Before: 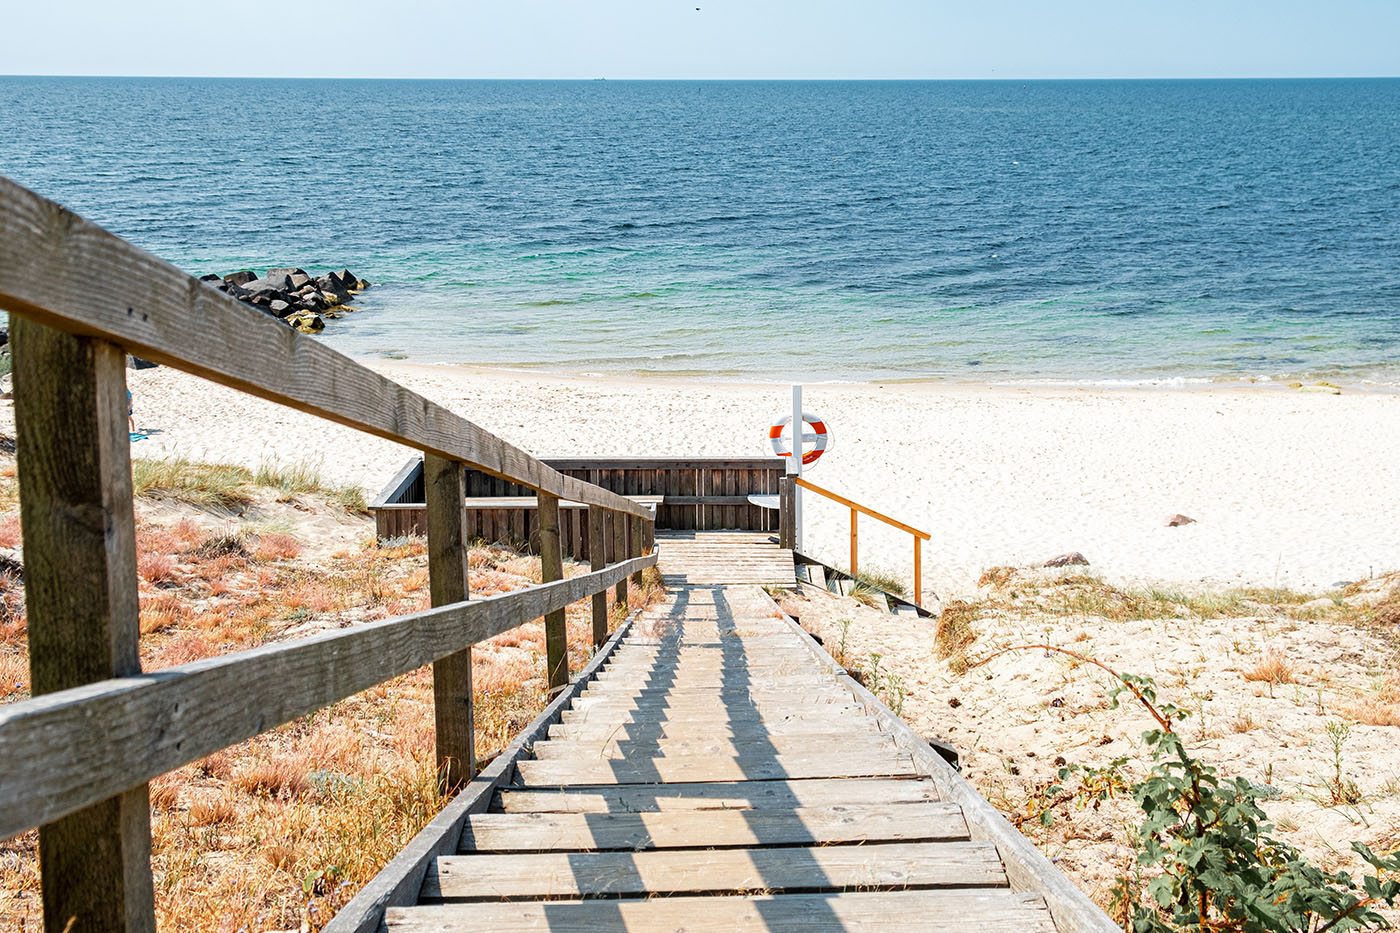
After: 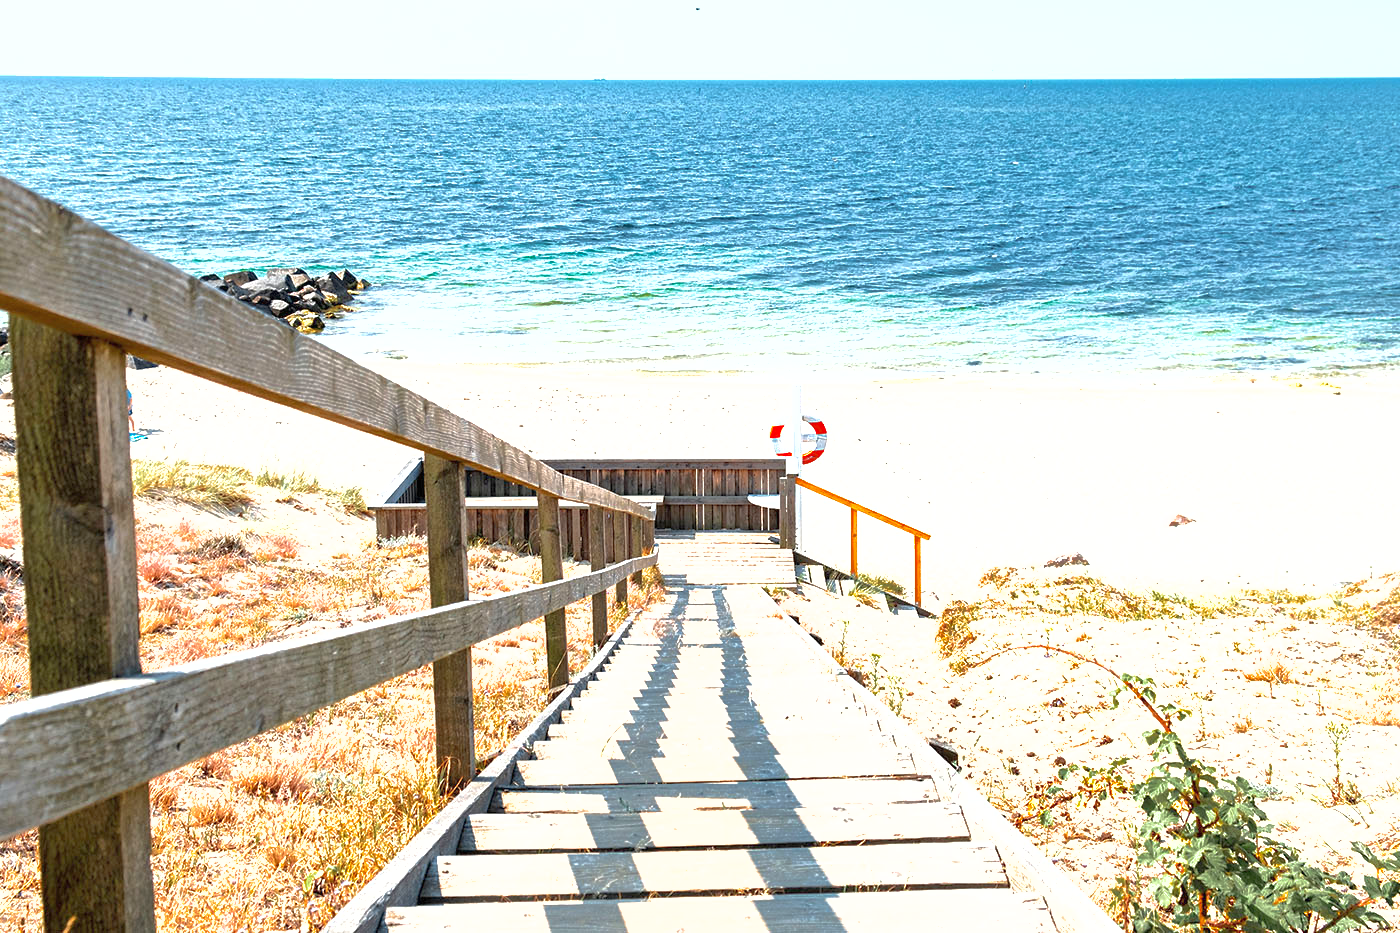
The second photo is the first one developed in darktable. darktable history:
shadows and highlights: on, module defaults
exposure: black level correction 0, exposure 1 EV, compensate exposure bias true, compensate highlight preservation false
